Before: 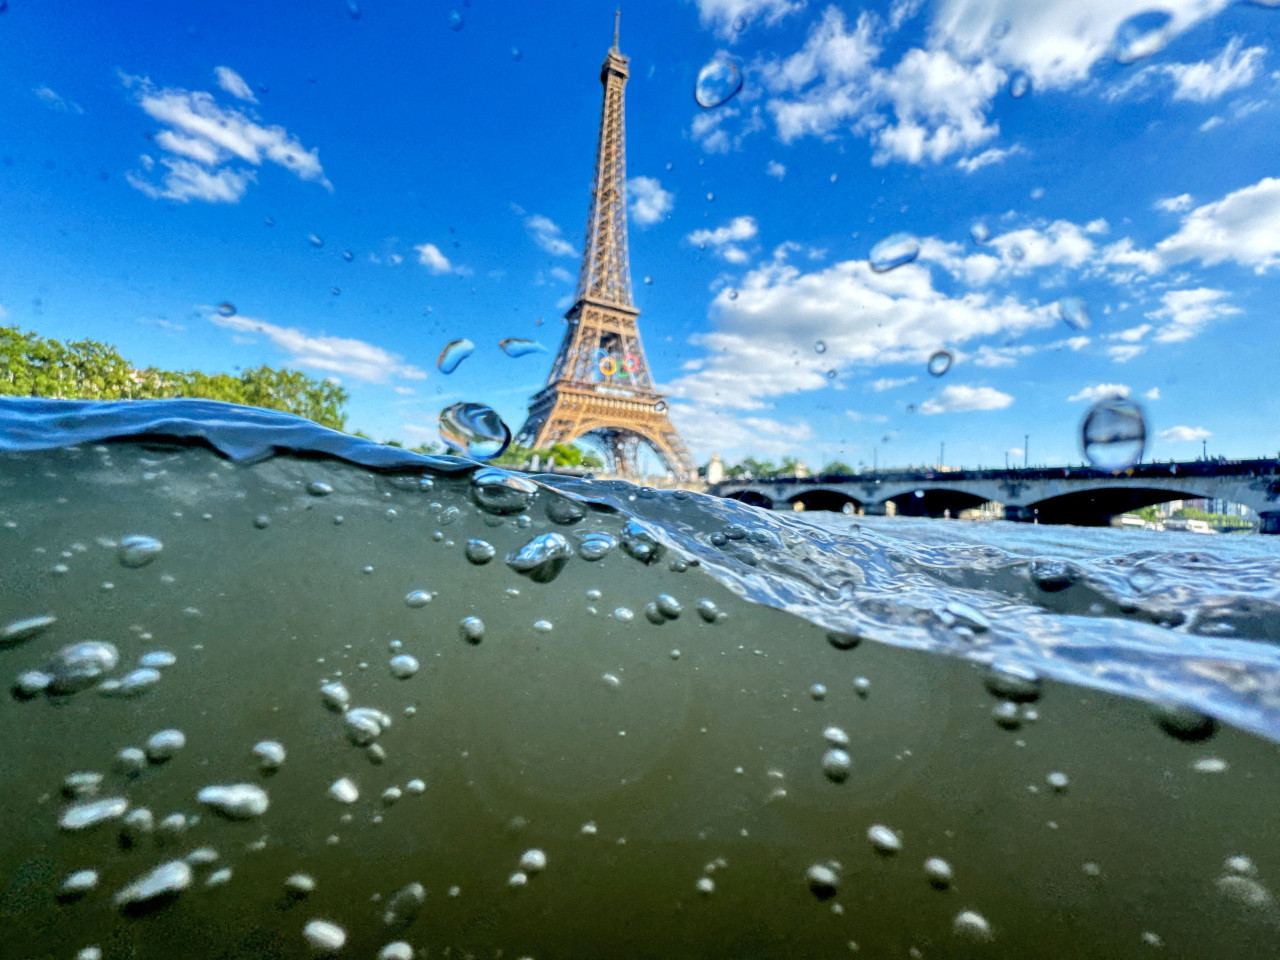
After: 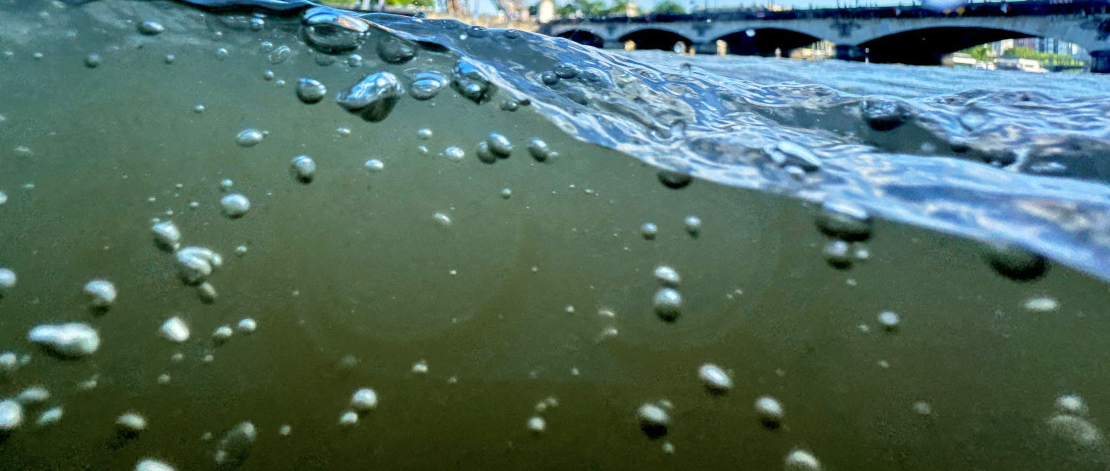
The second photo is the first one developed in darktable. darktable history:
velvia: on, module defaults
crop and rotate: left 13.232%, top 48.093%, bottom 2.825%
